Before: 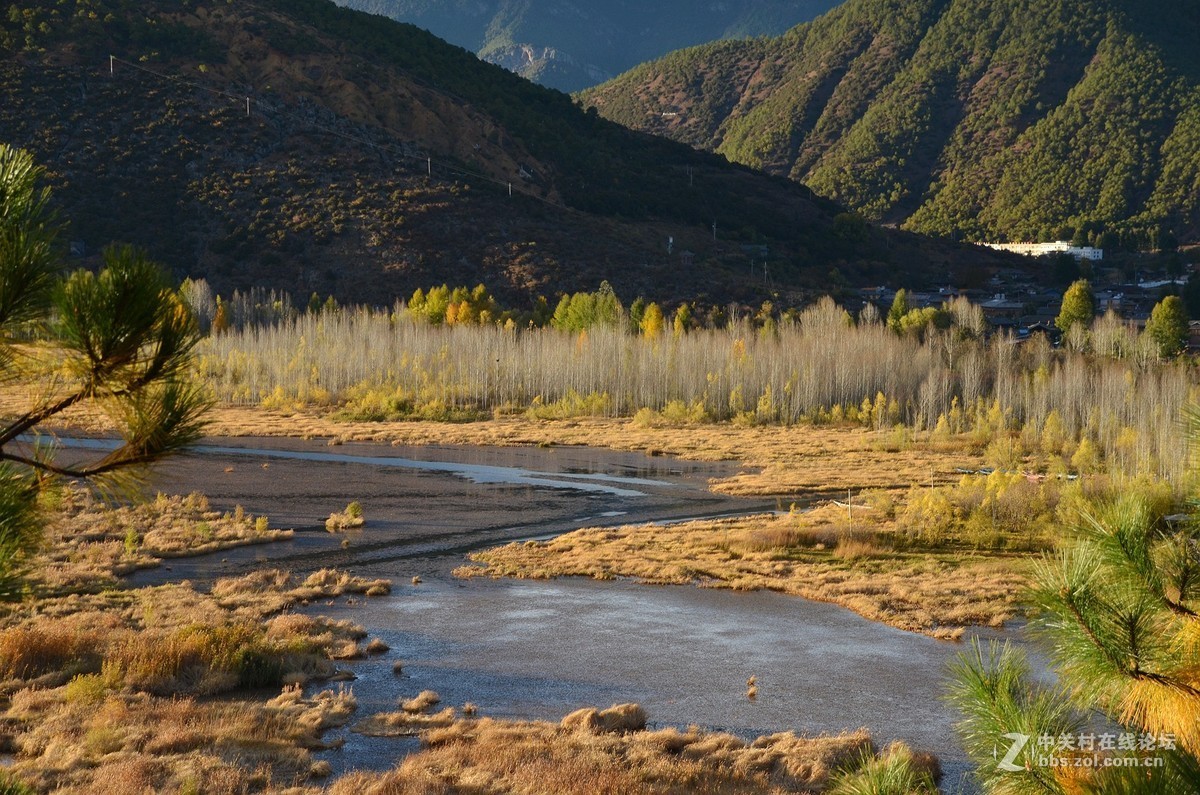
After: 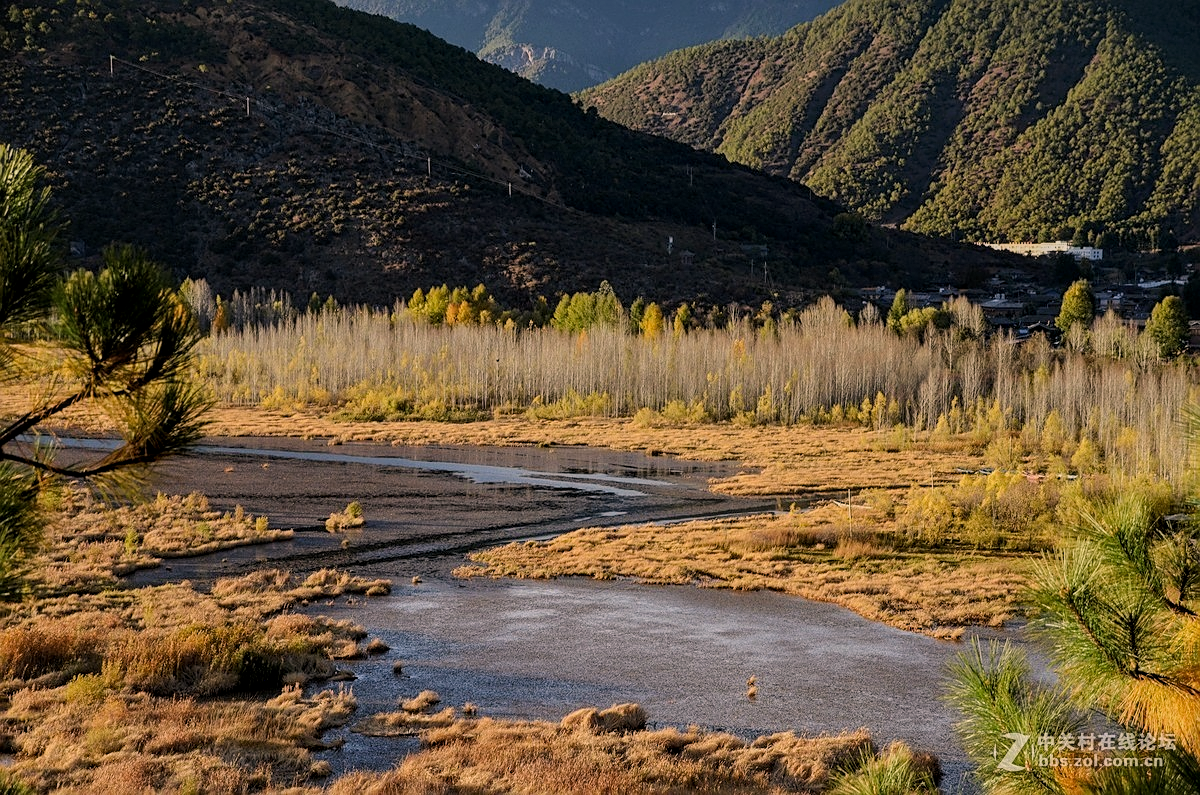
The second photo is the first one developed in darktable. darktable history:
sharpen: on, module defaults
filmic rgb: black relative exposure -7.65 EV, white relative exposure 4.56 EV, hardness 3.61, color science v6 (2022), iterations of high-quality reconstruction 0
color correction: highlights a* 7, highlights b* 4.24
local contrast: on, module defaults
